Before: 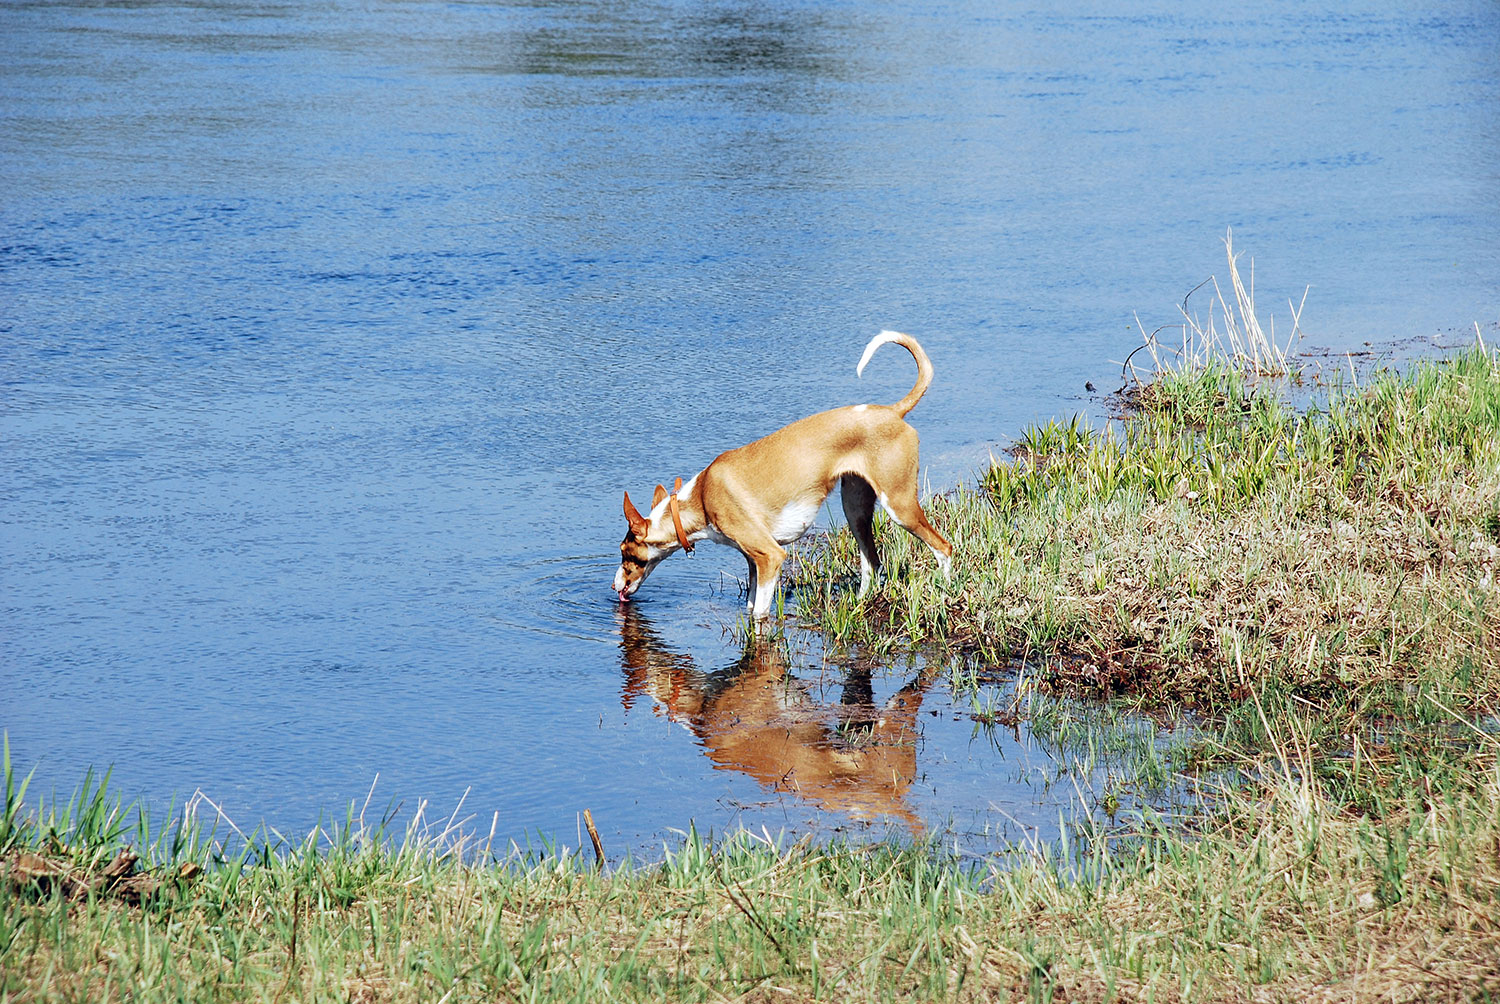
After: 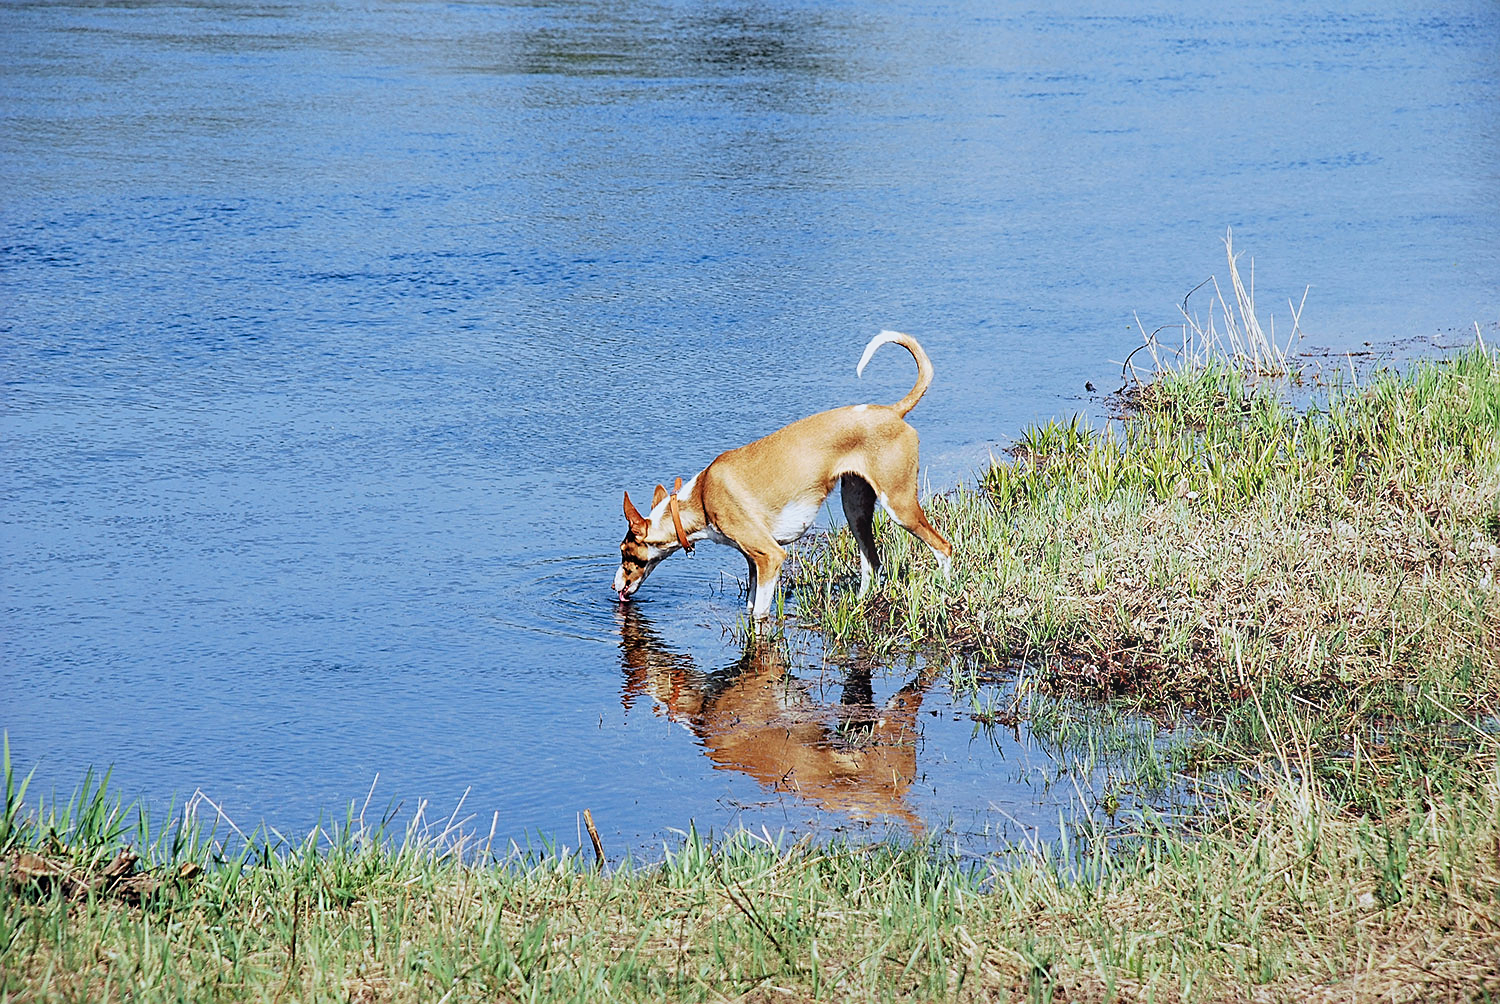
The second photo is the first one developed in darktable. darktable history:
bloom: size 9%, threshold 100%, strength 7%
white balance: red 0.98, blue 1.034
filmic rgb: black relative exposure -11.35 EV, white relative exposure 3.22 EV, hardness 6.76, color science v6 (2022)
sharpen: on, module defaults
